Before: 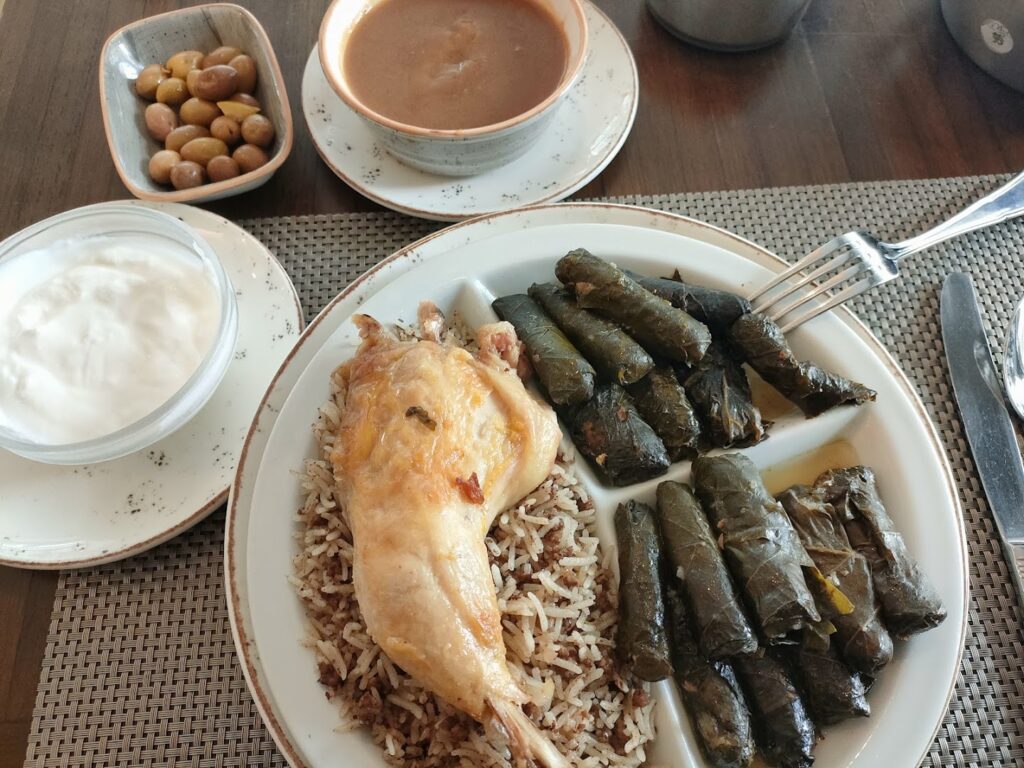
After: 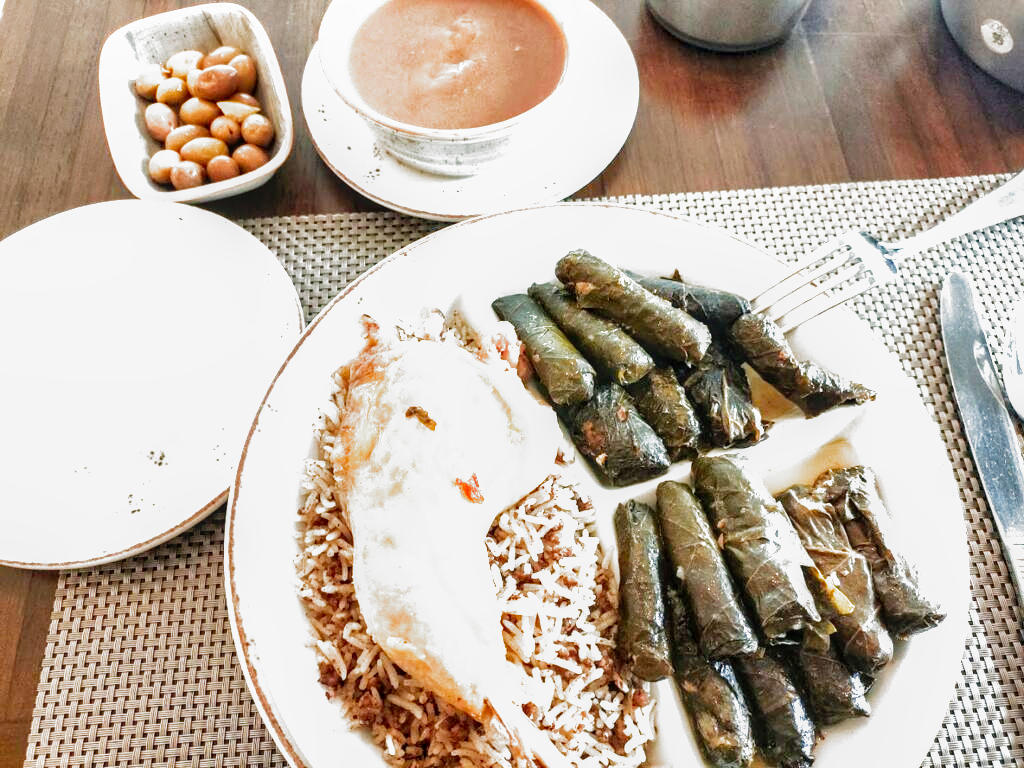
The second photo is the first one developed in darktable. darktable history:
local contrast: on, module defaults
levels: levels [0, 0.478, 1]
filmic rgb: black relative exposure -8.2 EV, white relative exposure 2.2 EV, threshold 3 EV, hardness 7.11, latitude 75%, contrast 1.325, highlights saturation mix -2%, shadows ↔ highlights balance 30%, preserve chrominance no, color science v5 (2021), contrast in shadows safe, contrast in highlights safe, enable highlight reconstruction true
exposure: black level correction 0, exposure 1.6 EV, compensate exposure bias true, compensate highlight preservation false
shadows and highlights: shadows 25, white point adjustment -3, highlights -30
